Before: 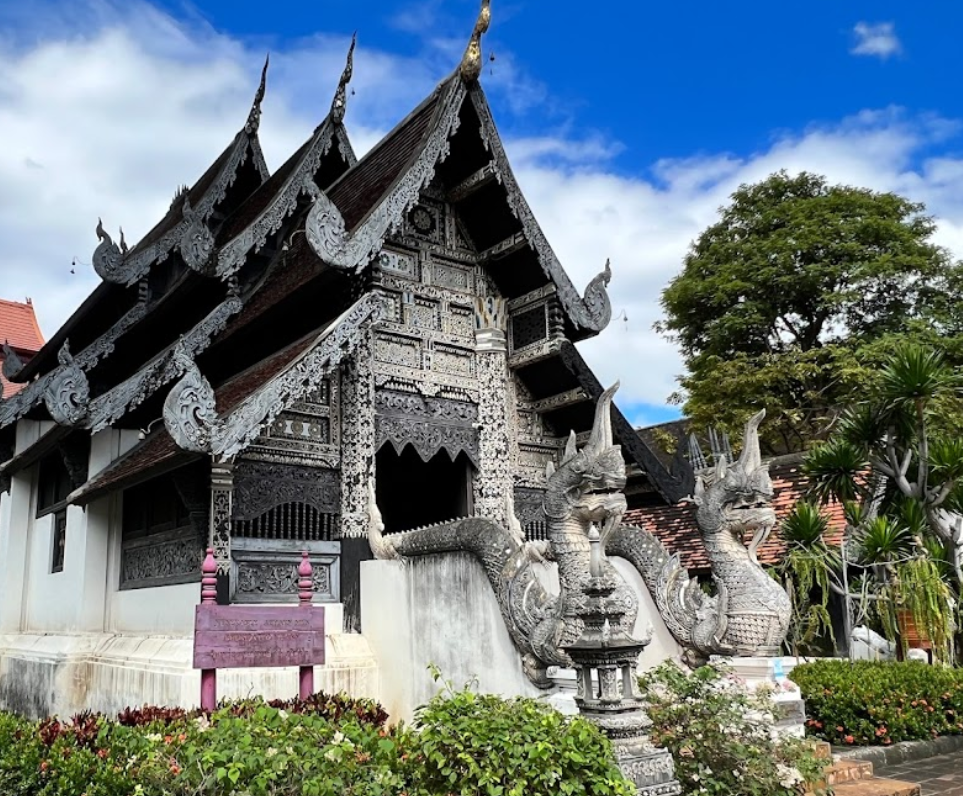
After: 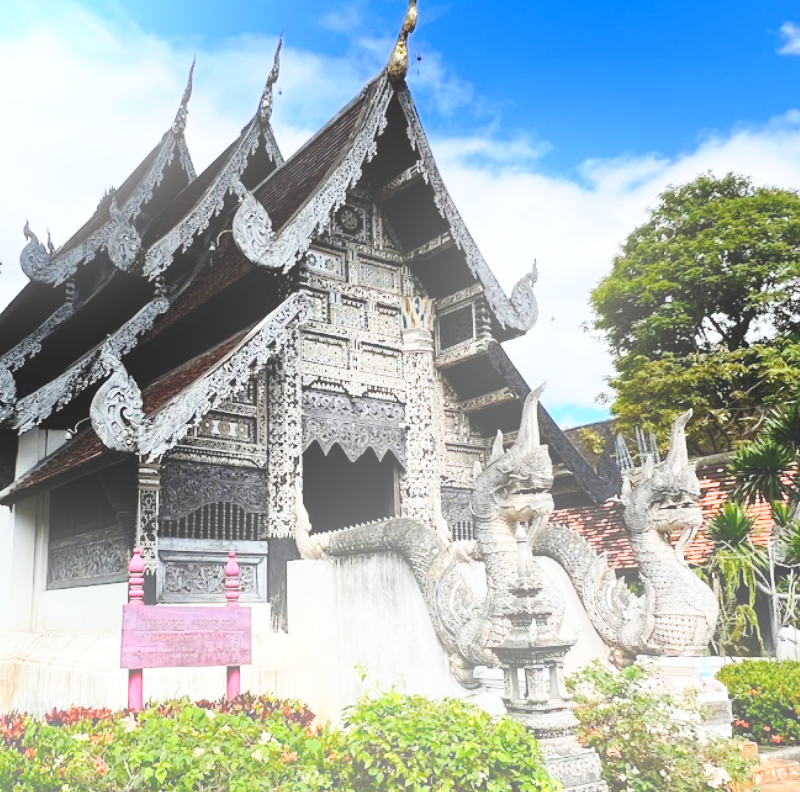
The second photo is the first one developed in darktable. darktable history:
base curve: curves: ch0 [(0, 0) (0.028, 0.03) (0.121, 0.232) (0.46, 0.748) (0.859, 0.968) (1, 1)], preserve colors none
bloom: on, module defaults
crop: left 7.598%, right 7.873%
